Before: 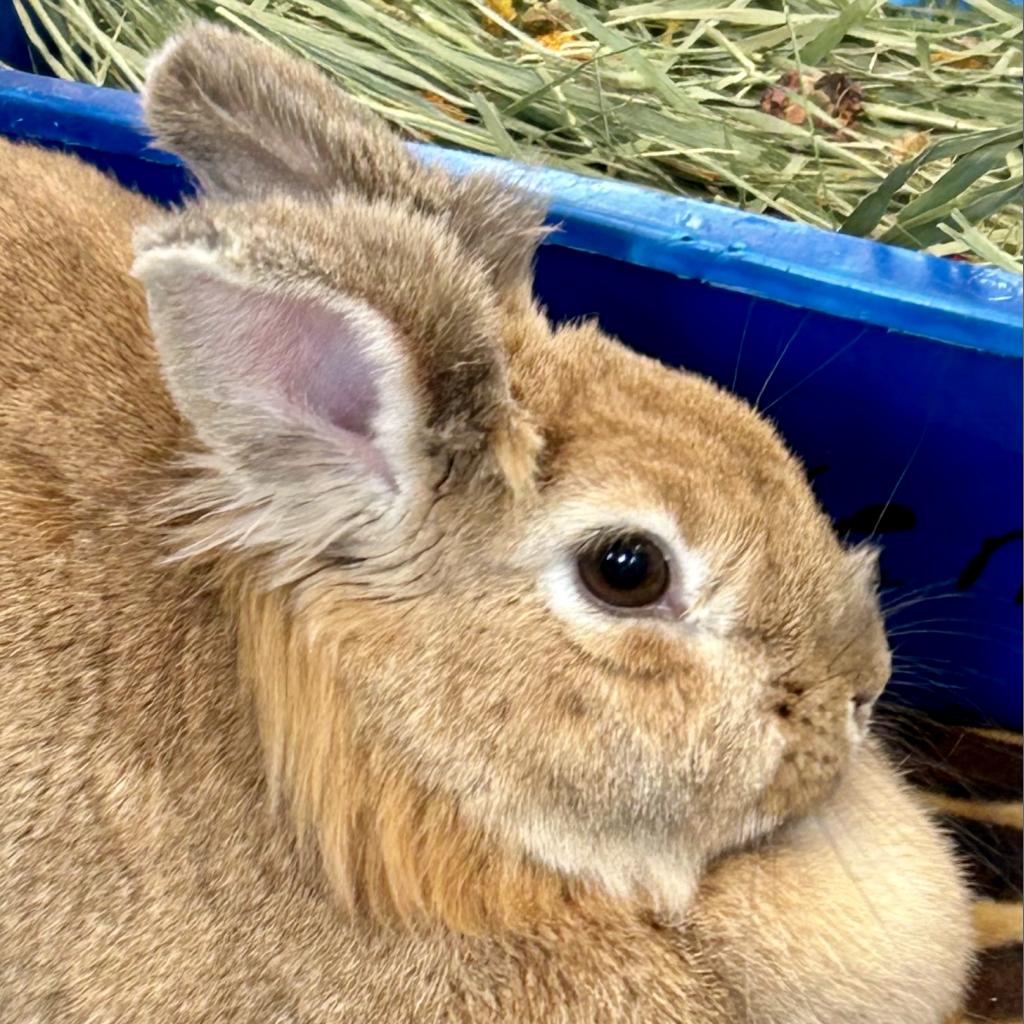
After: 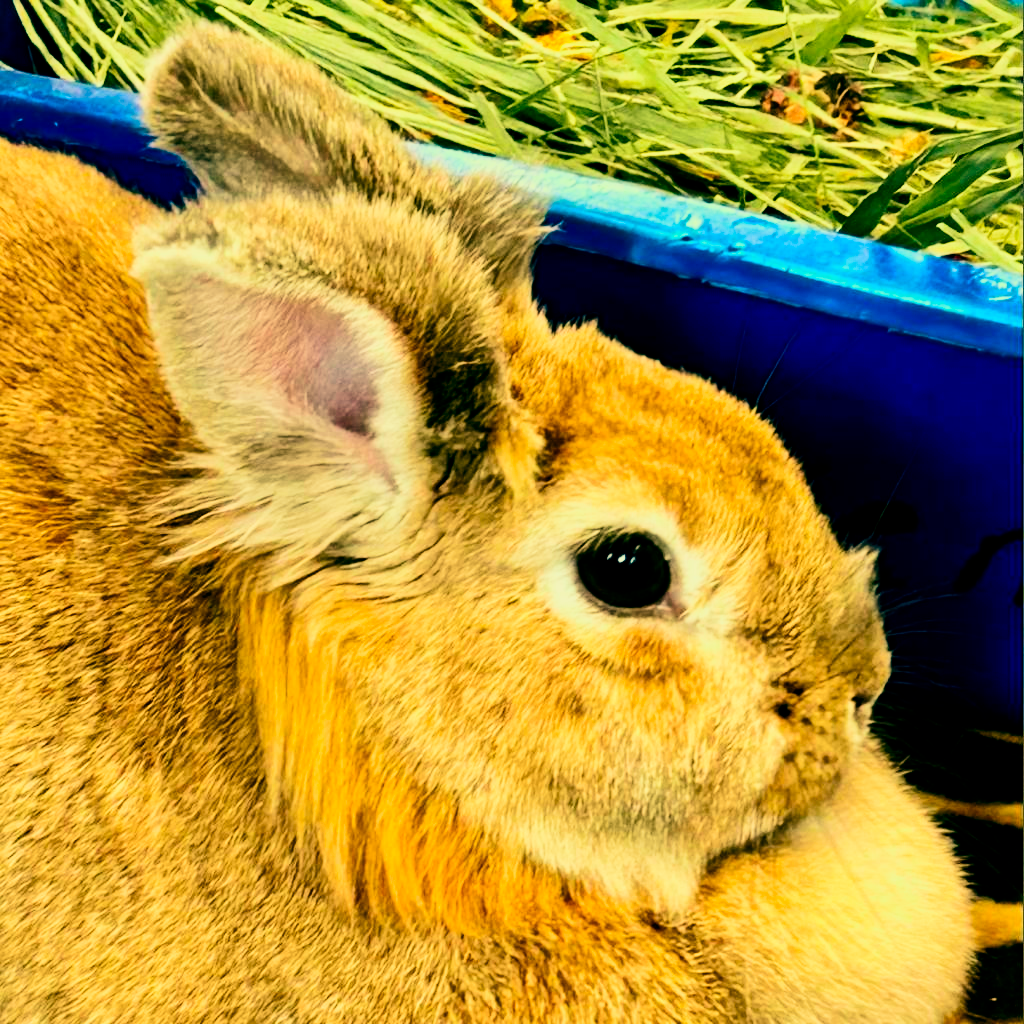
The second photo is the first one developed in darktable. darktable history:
contrast brightness saturation: contrast 0.26, brightness 0.02, saturation 0.87
color balance: mode lift, gamma, gain (sRGB), lift [1, 0.69, 1, 1], gamma [1, 1.482, 1, 1], gain [1, 1, 1, 0.802]
filmic rgb: black relative exposure -5 EV, hardness 2.88, contrast 1.3, highlights saturation mix -30%
